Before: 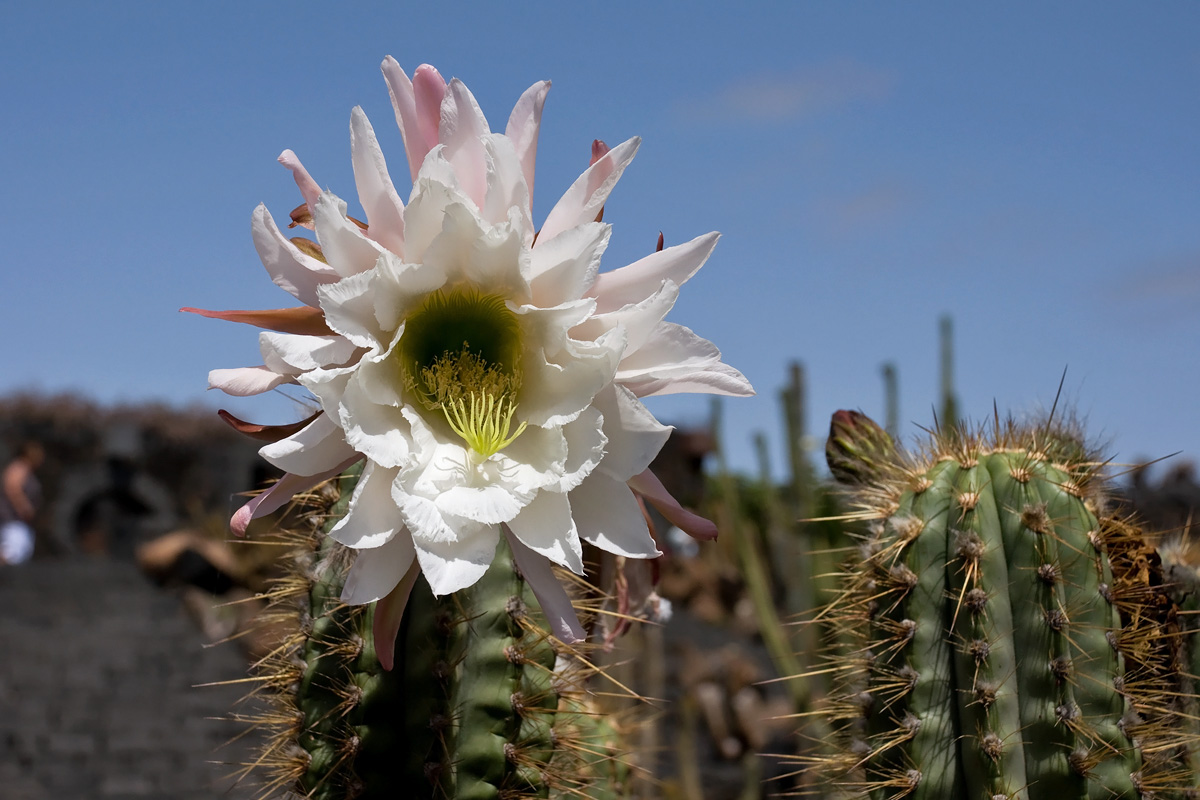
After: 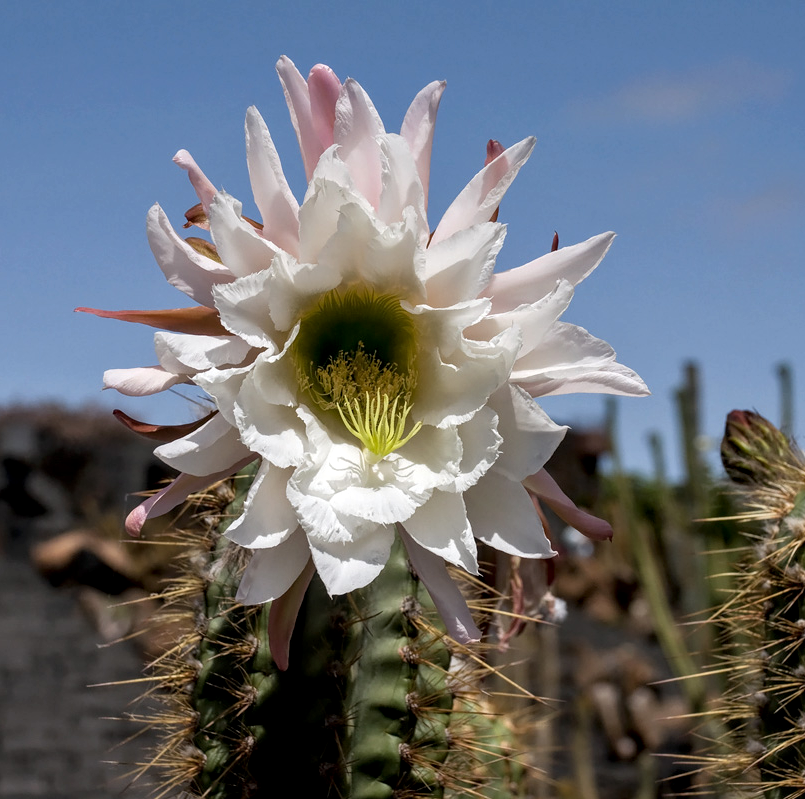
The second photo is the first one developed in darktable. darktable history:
local contrast: detail 130%
crop and rotate: left 8.769%, right 24.098%
